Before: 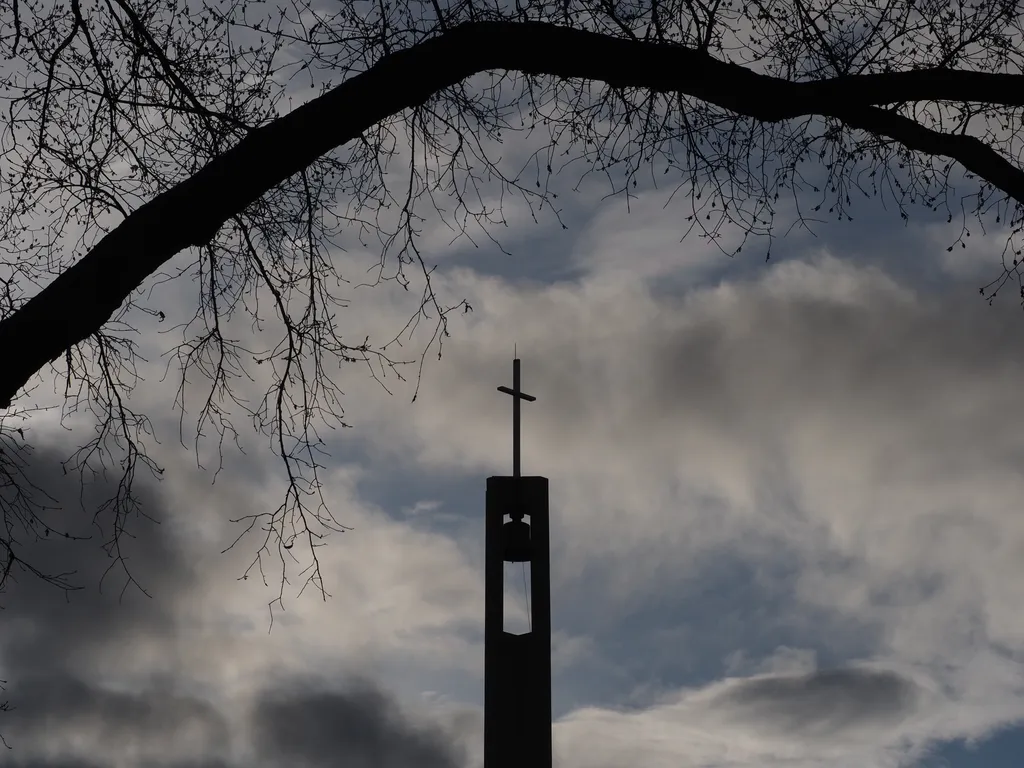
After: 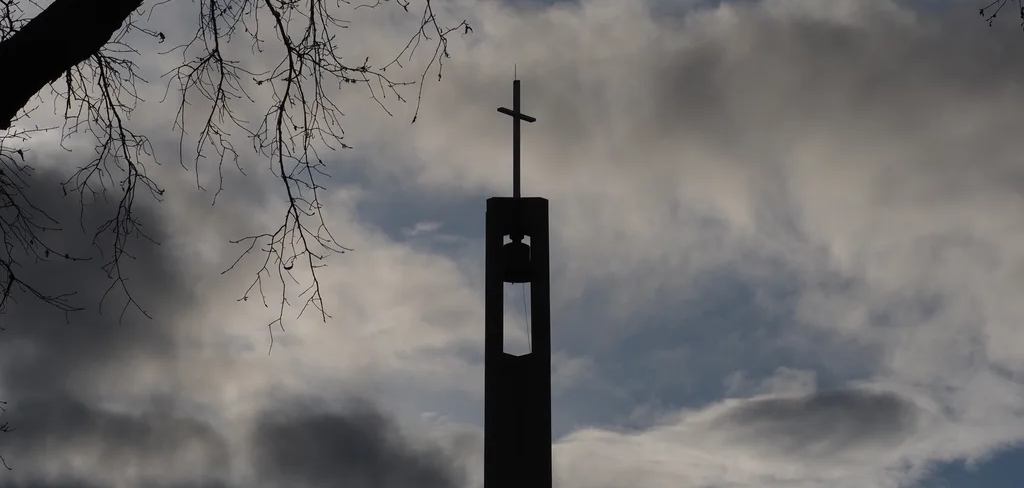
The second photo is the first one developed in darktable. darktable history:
crop and rotate: top 36.382%
